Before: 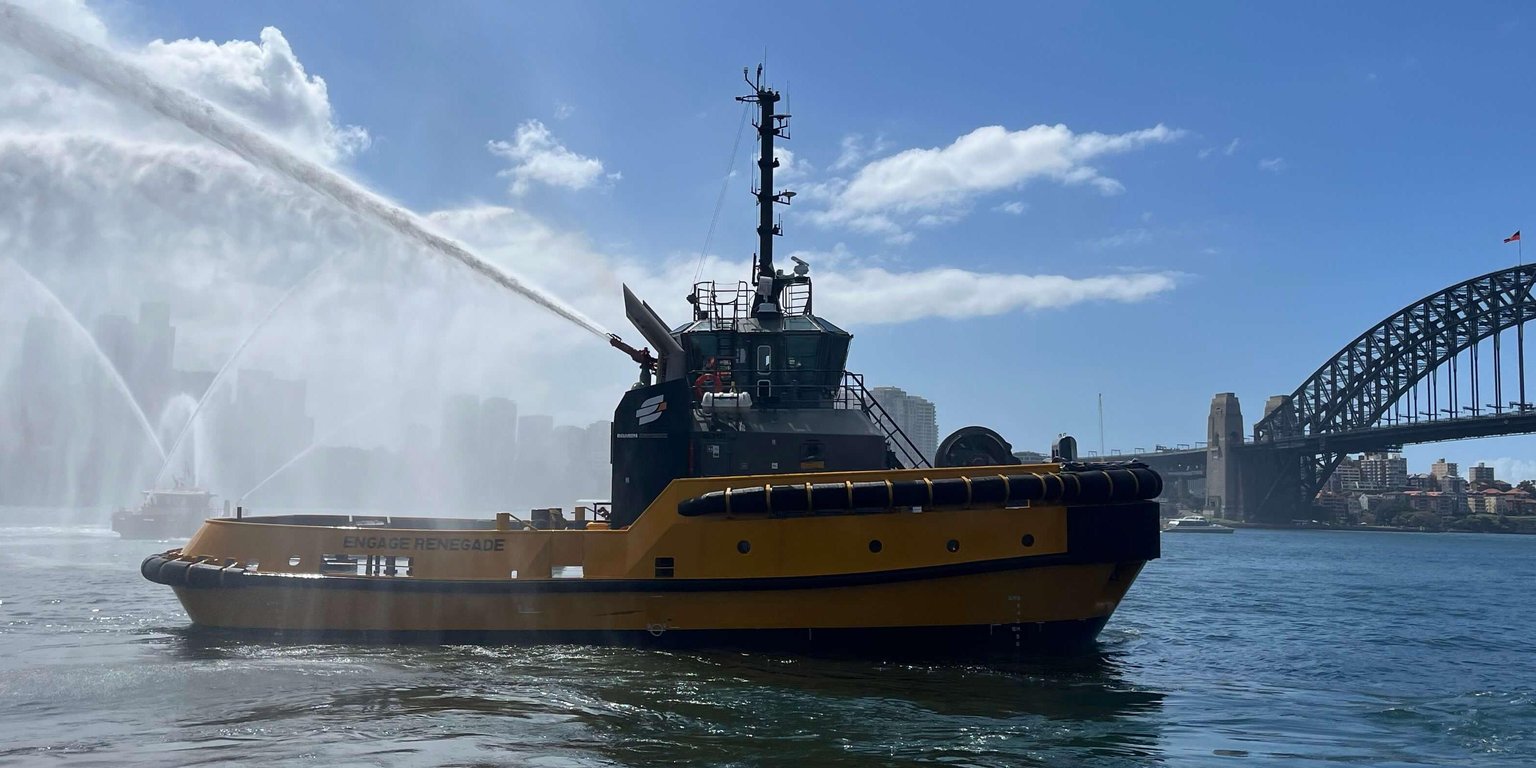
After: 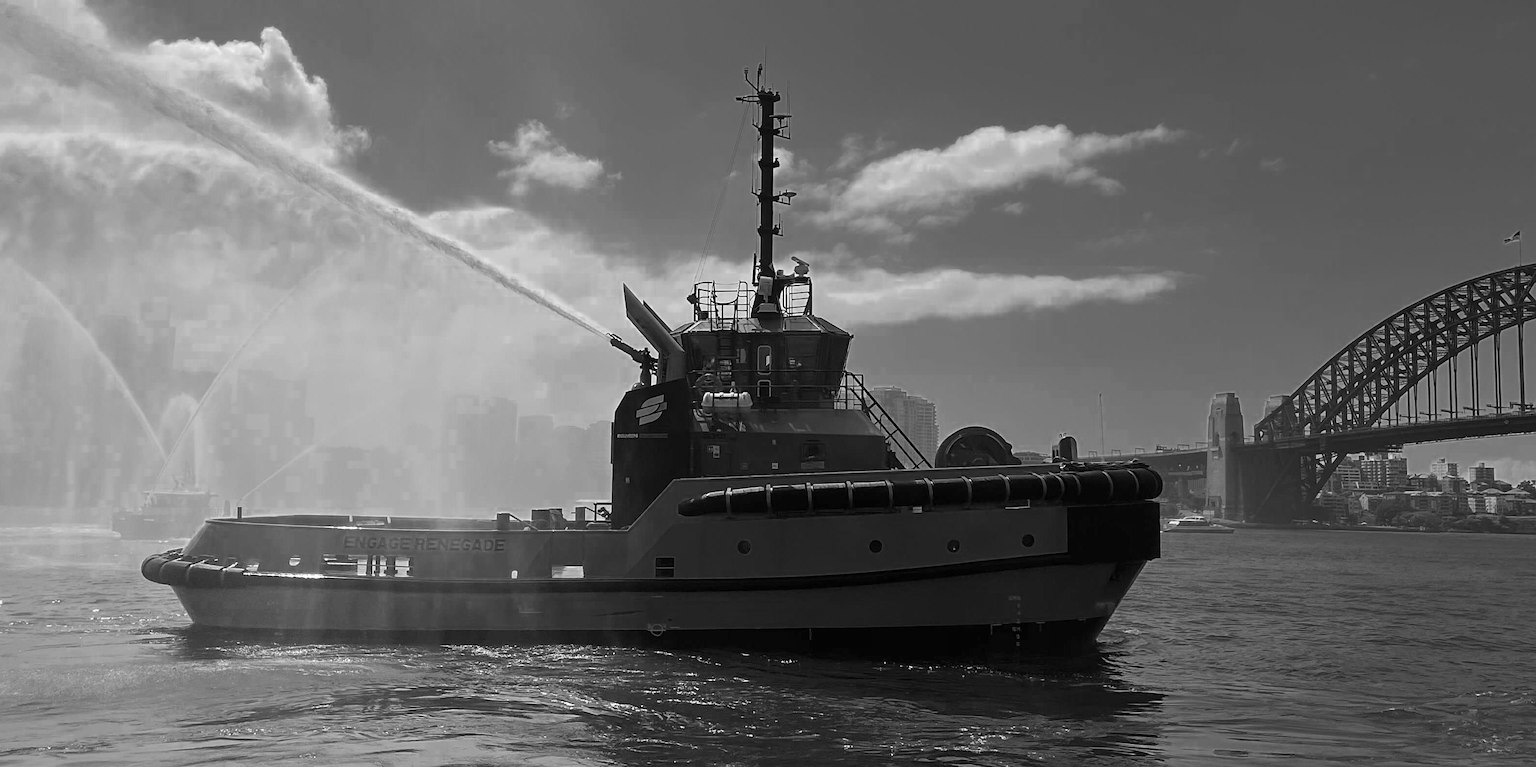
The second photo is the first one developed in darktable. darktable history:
color zones: curves: ch0 [(0.002, 0.429) (0.121, 0.212) (0.198, 0.113) (0.276, 0.344) (0.331, 0.541) (0.41, 0.56) (0.482, 0.289) (0.619, 0.227) (0.721, 0.18) (0.821, 0.435) (0.928, 0.555) (1, 0.587)]; ch1 [(0, 0) (0.143, 0) (0.286, 0) (0.429, 0) (0.571, 0) (0.714, 0) (0.857, 0)]
sharpen: amount 0.2
contrast brightness saturation: contrast 0.07, brightness 0.08, saturation 0.18
